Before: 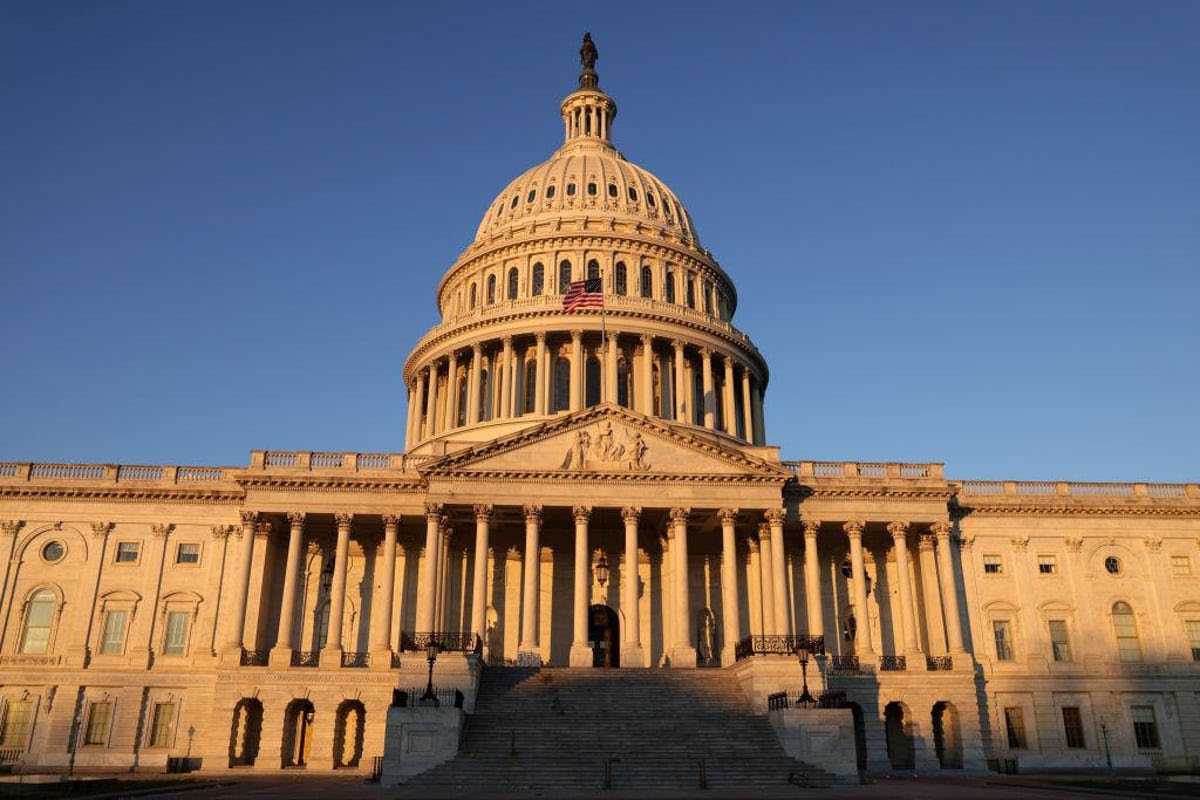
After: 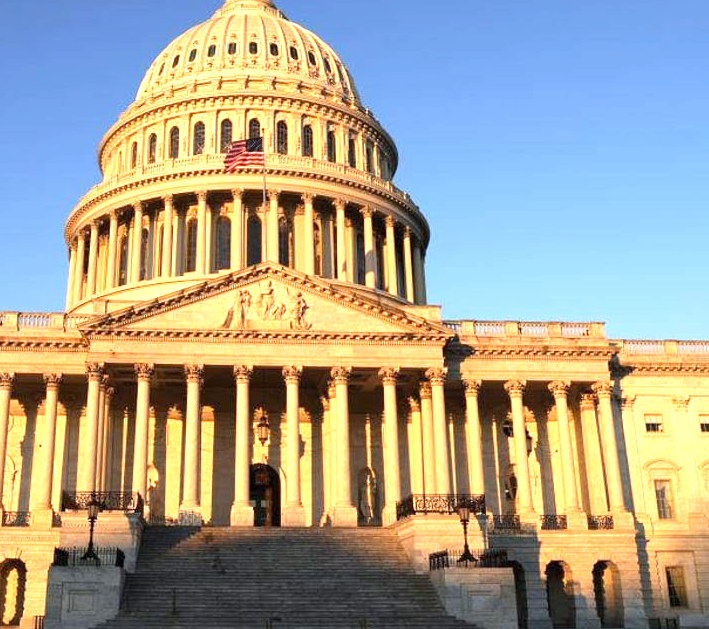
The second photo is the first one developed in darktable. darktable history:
exposure: black level correction 0, exposure 1.198 EV, compensate exposure bias true, compensate highlight preservation false
crop and rotate: left 28.256%, top 17.734%, right 12.656%, bottom 3.573%
